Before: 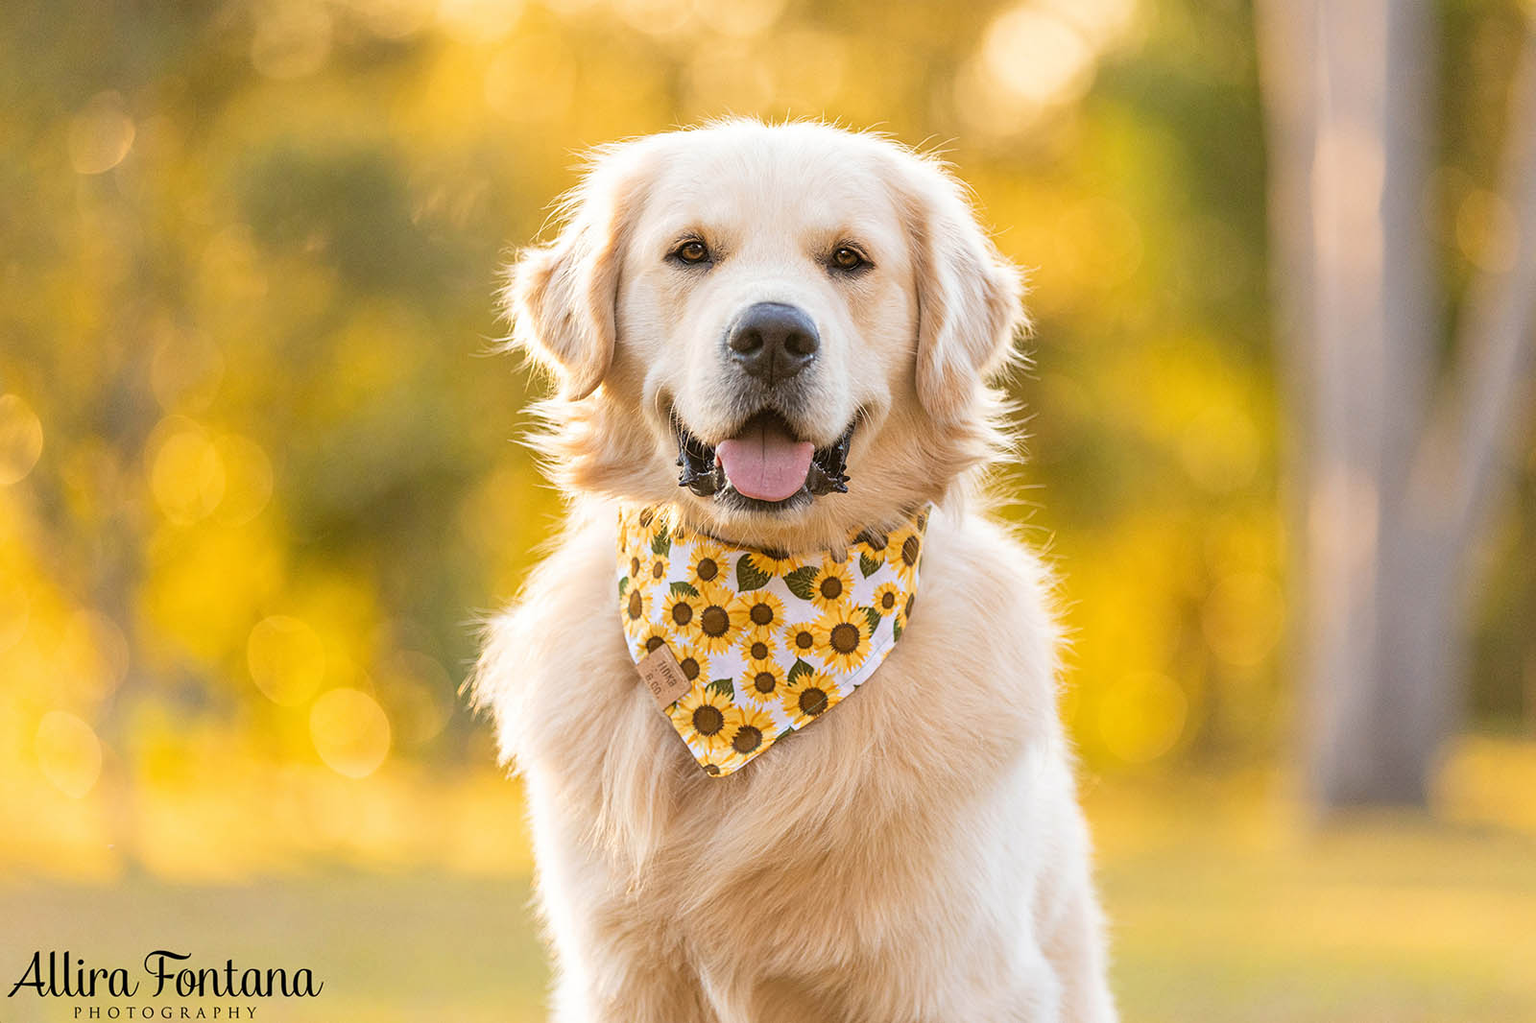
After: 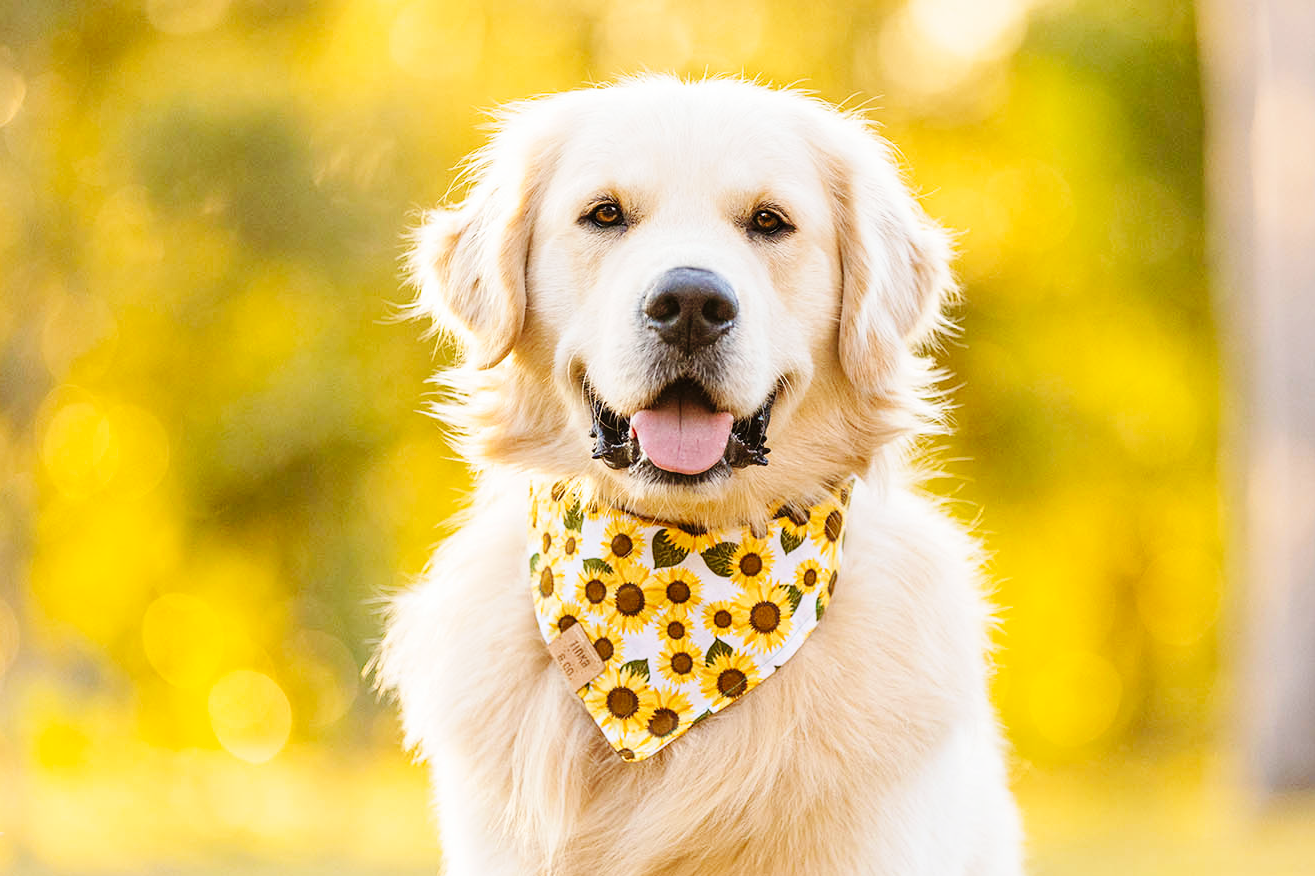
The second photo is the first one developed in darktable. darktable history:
base curve: curves: ch0 [(0, 0) (0.036, 0.025) (0.121, 0.166) (0.206, 0.329) (0.605, 0.79) (1, 1)], preserve colors none
crop and rotate: left 7.196%, top 4.574%, right 10.605%, bottom 13.178%
